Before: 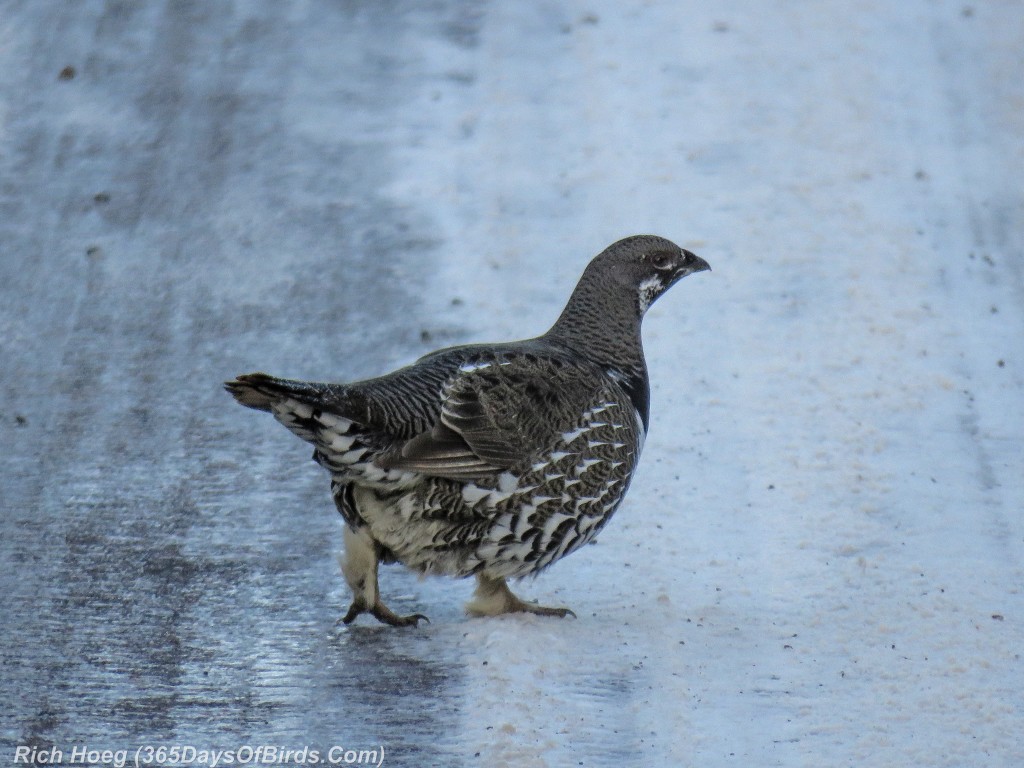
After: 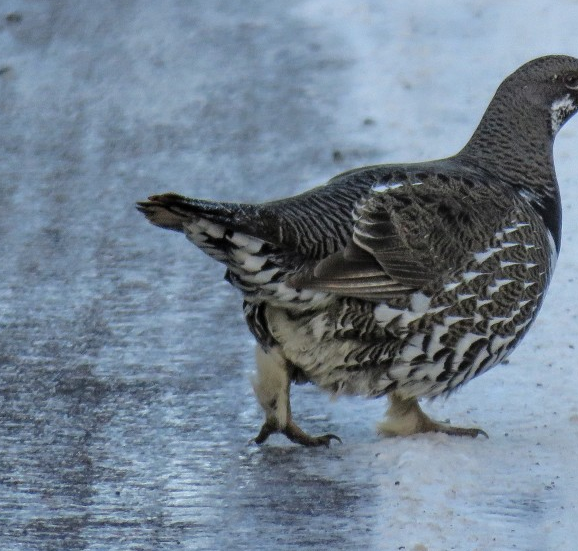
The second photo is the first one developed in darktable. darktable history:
color zones: curves: ch1 [(0, 0.525) (0.143, 0.556) (0.286, 0.52) (0.429, 0.5) (0.571, 0.5) (0.714, 0.5) (0.857, 0.503) (1, 0.525)]
crop: left 8.625%, top 23.526%, right 34.839%, bottom 4.601%
